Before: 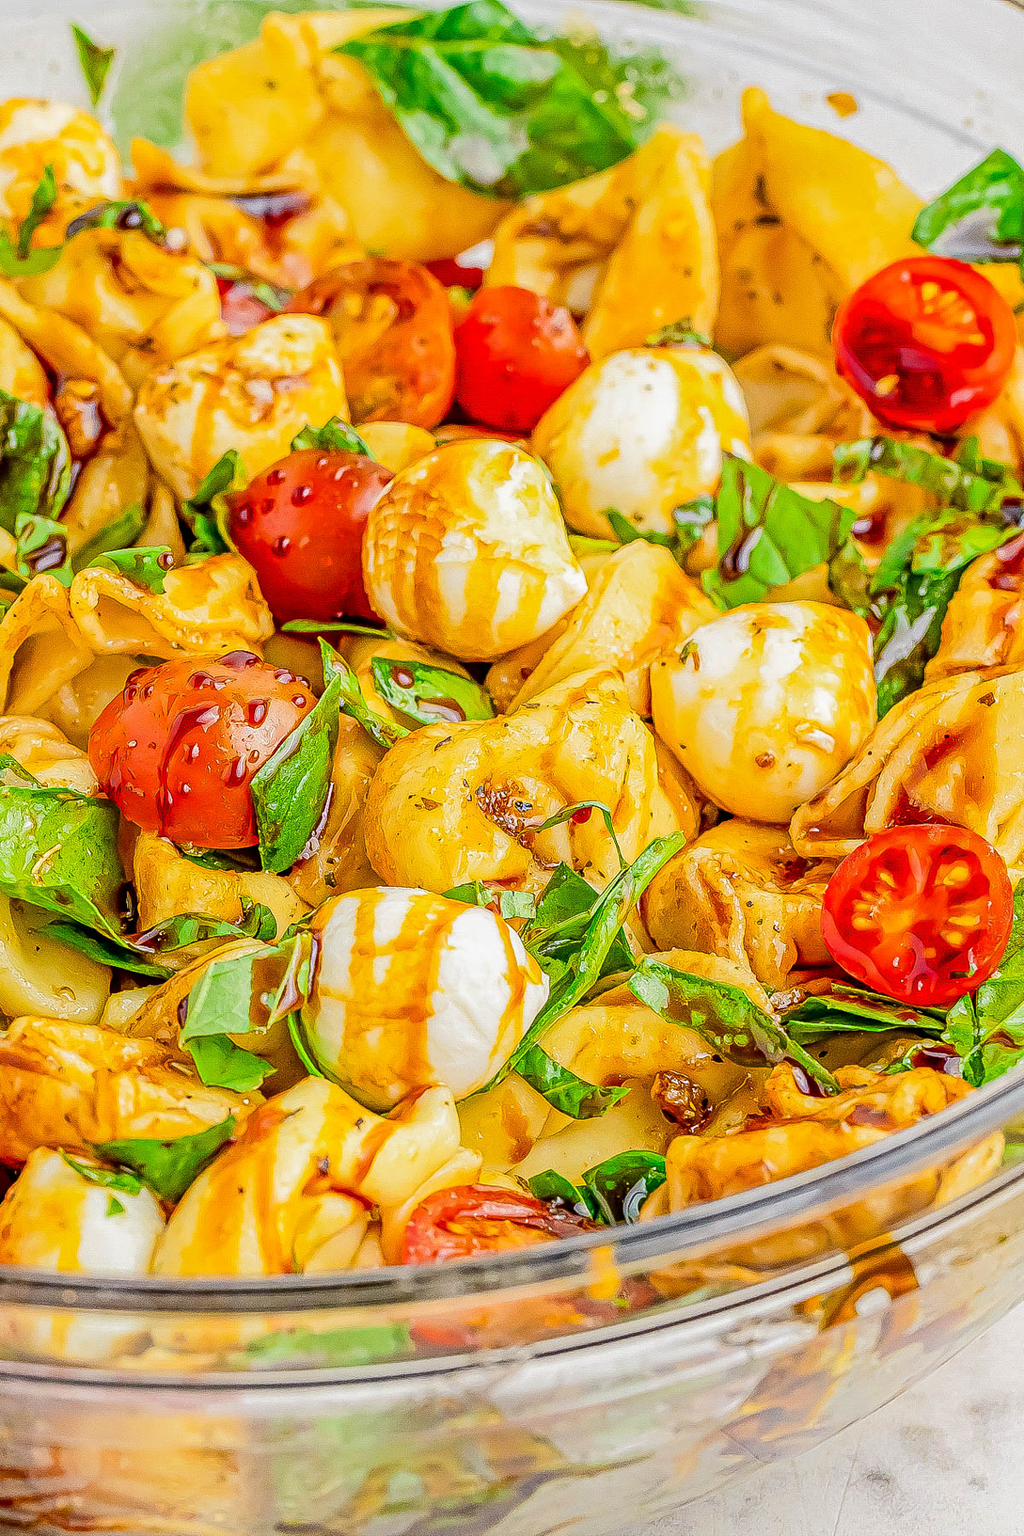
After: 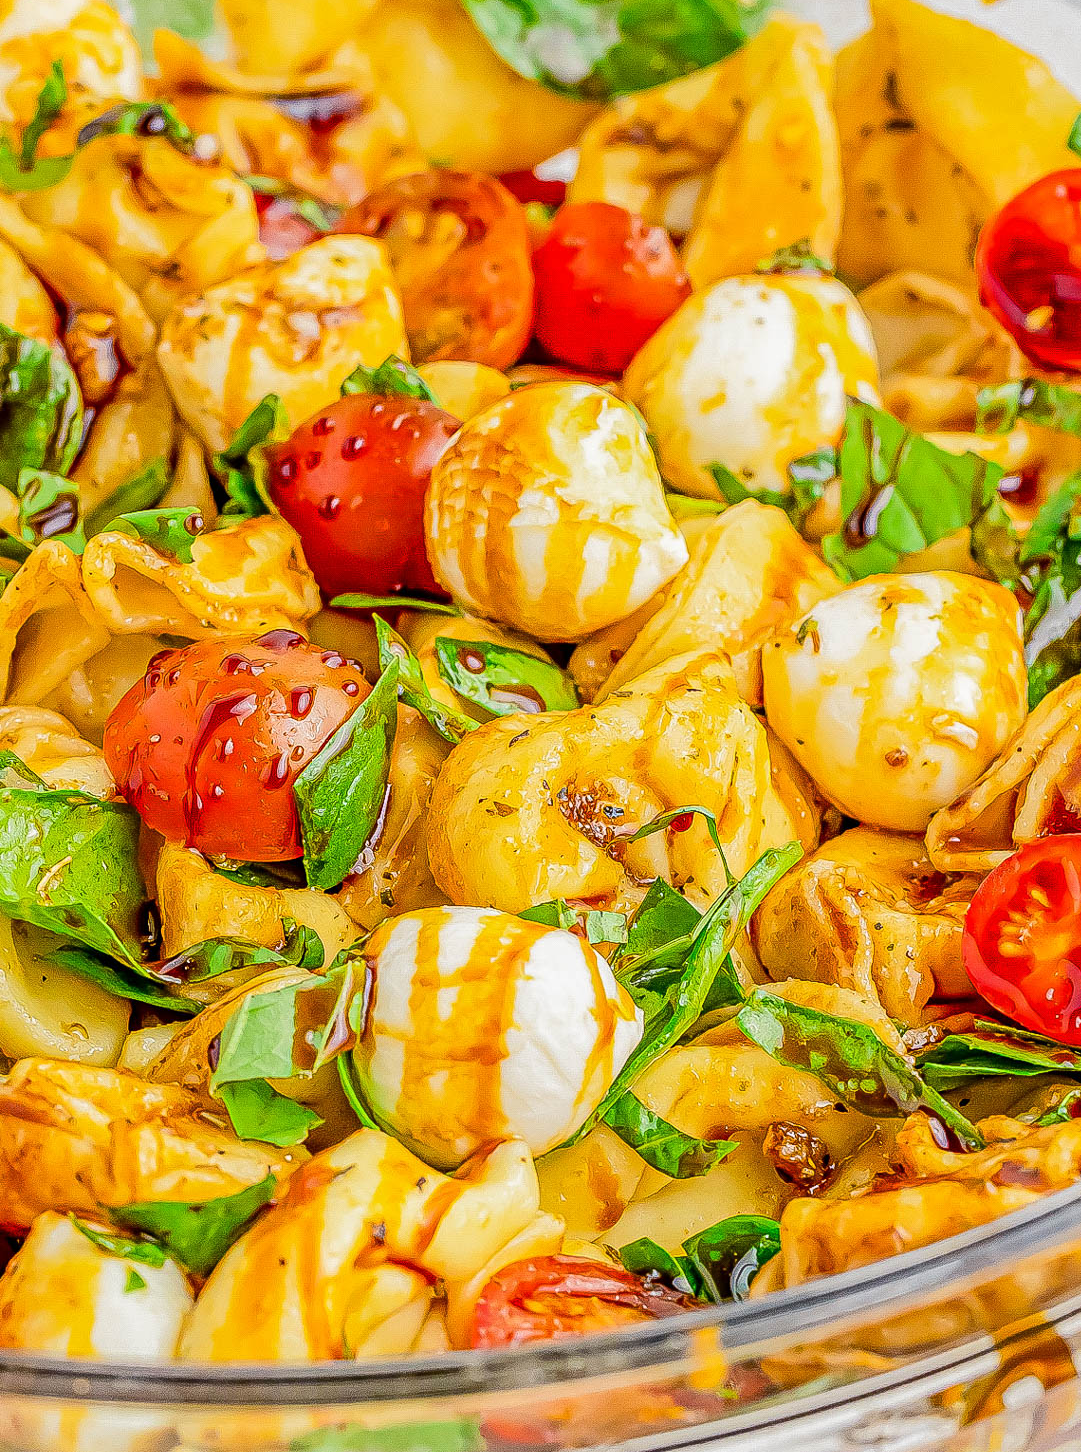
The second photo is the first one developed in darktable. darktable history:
crop: top 7.391%, right 9.843%, bottom 11.903%
